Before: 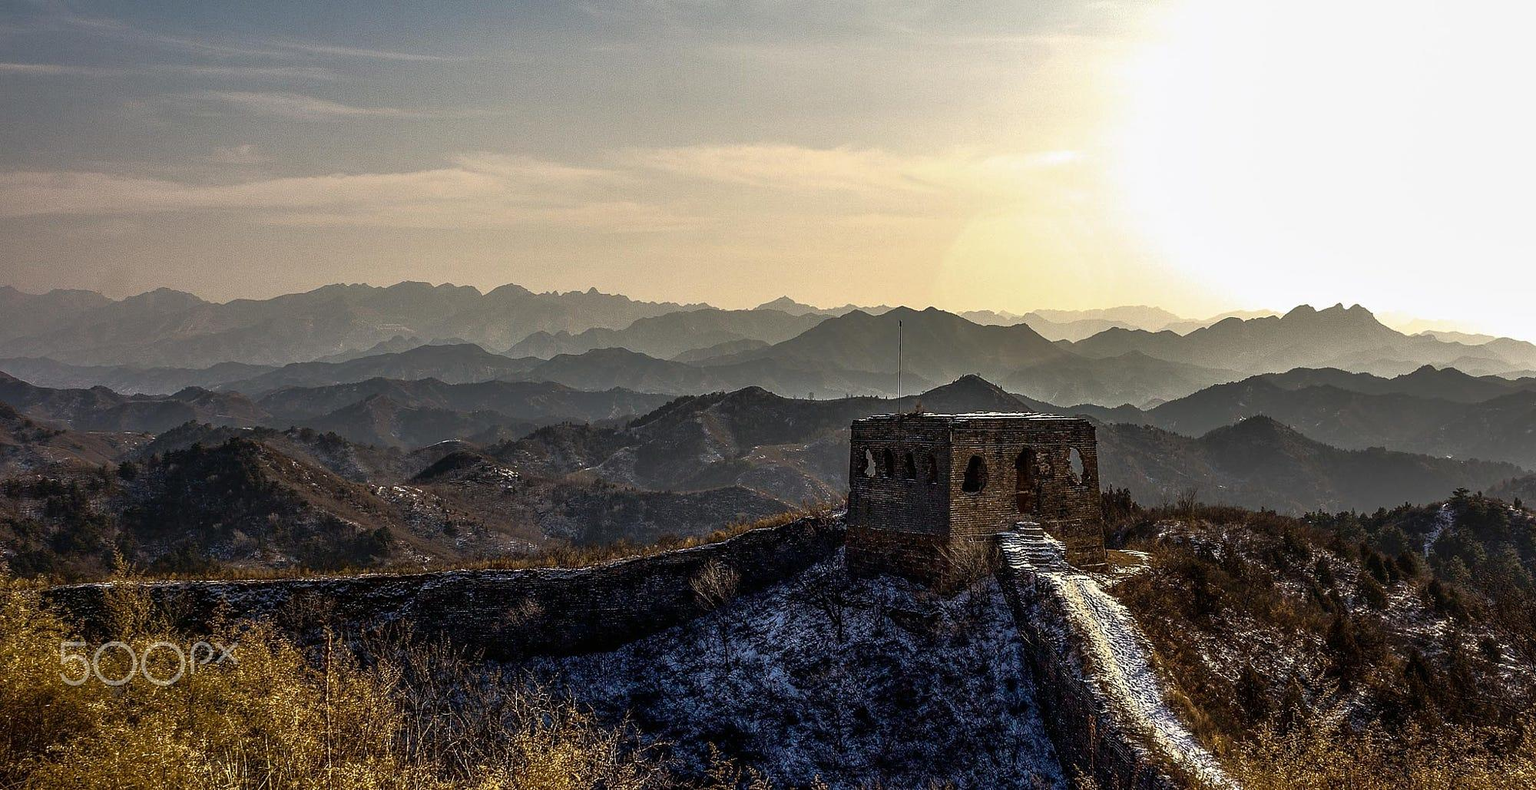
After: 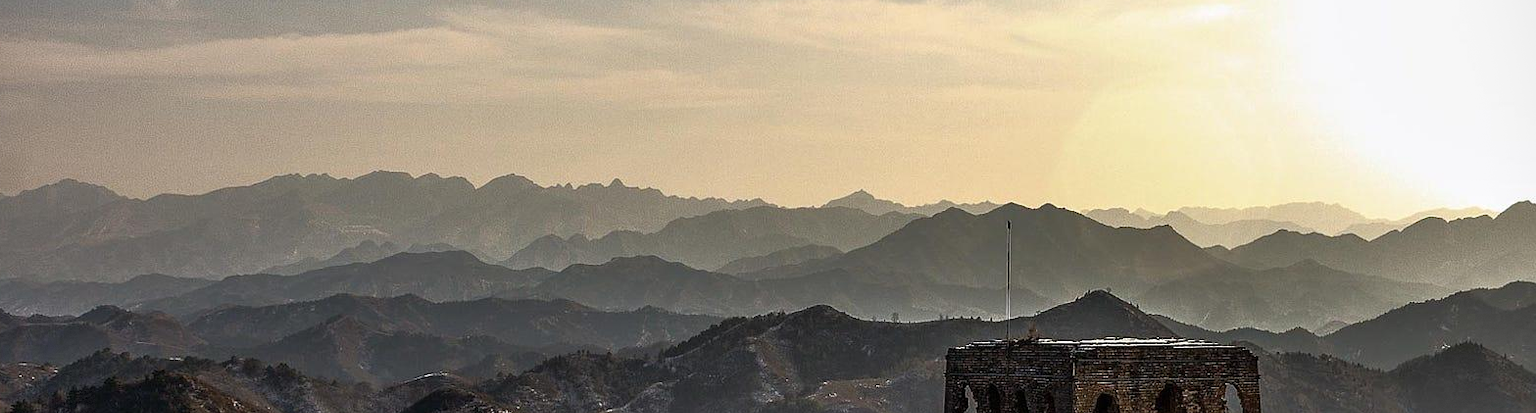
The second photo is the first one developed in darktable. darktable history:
crop: left 7.194%, top 18.669%, right 14.422%, bottom 40.23%
vignetting: fall-off start 91.16%, saturation 0.002, dithering 8-bit output
